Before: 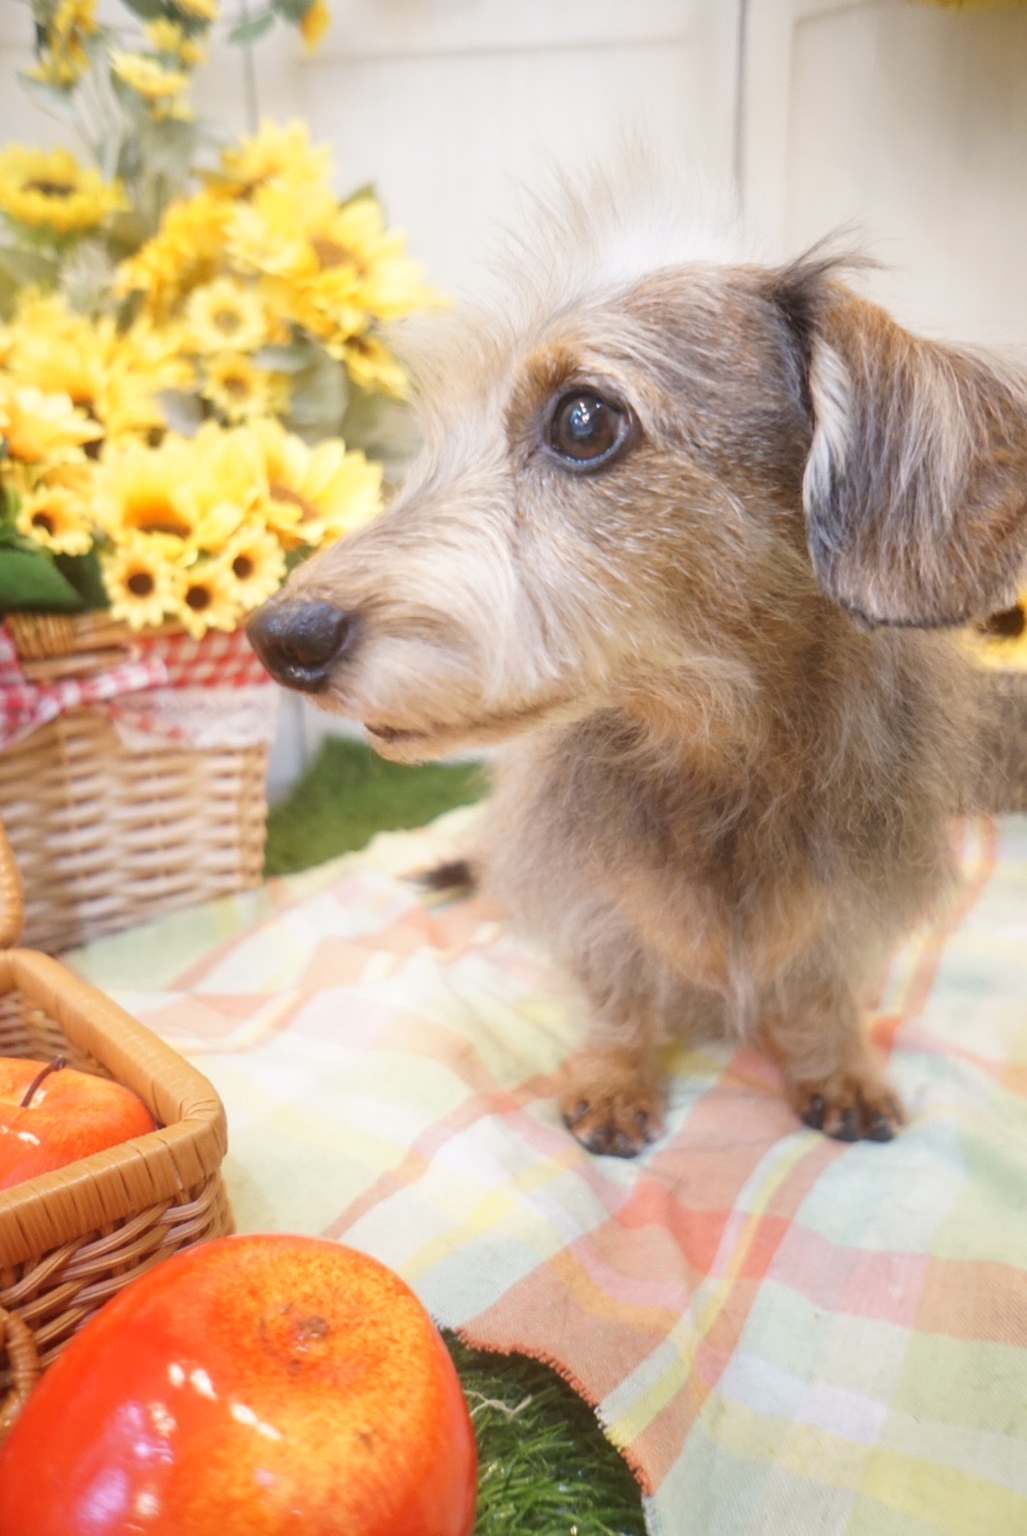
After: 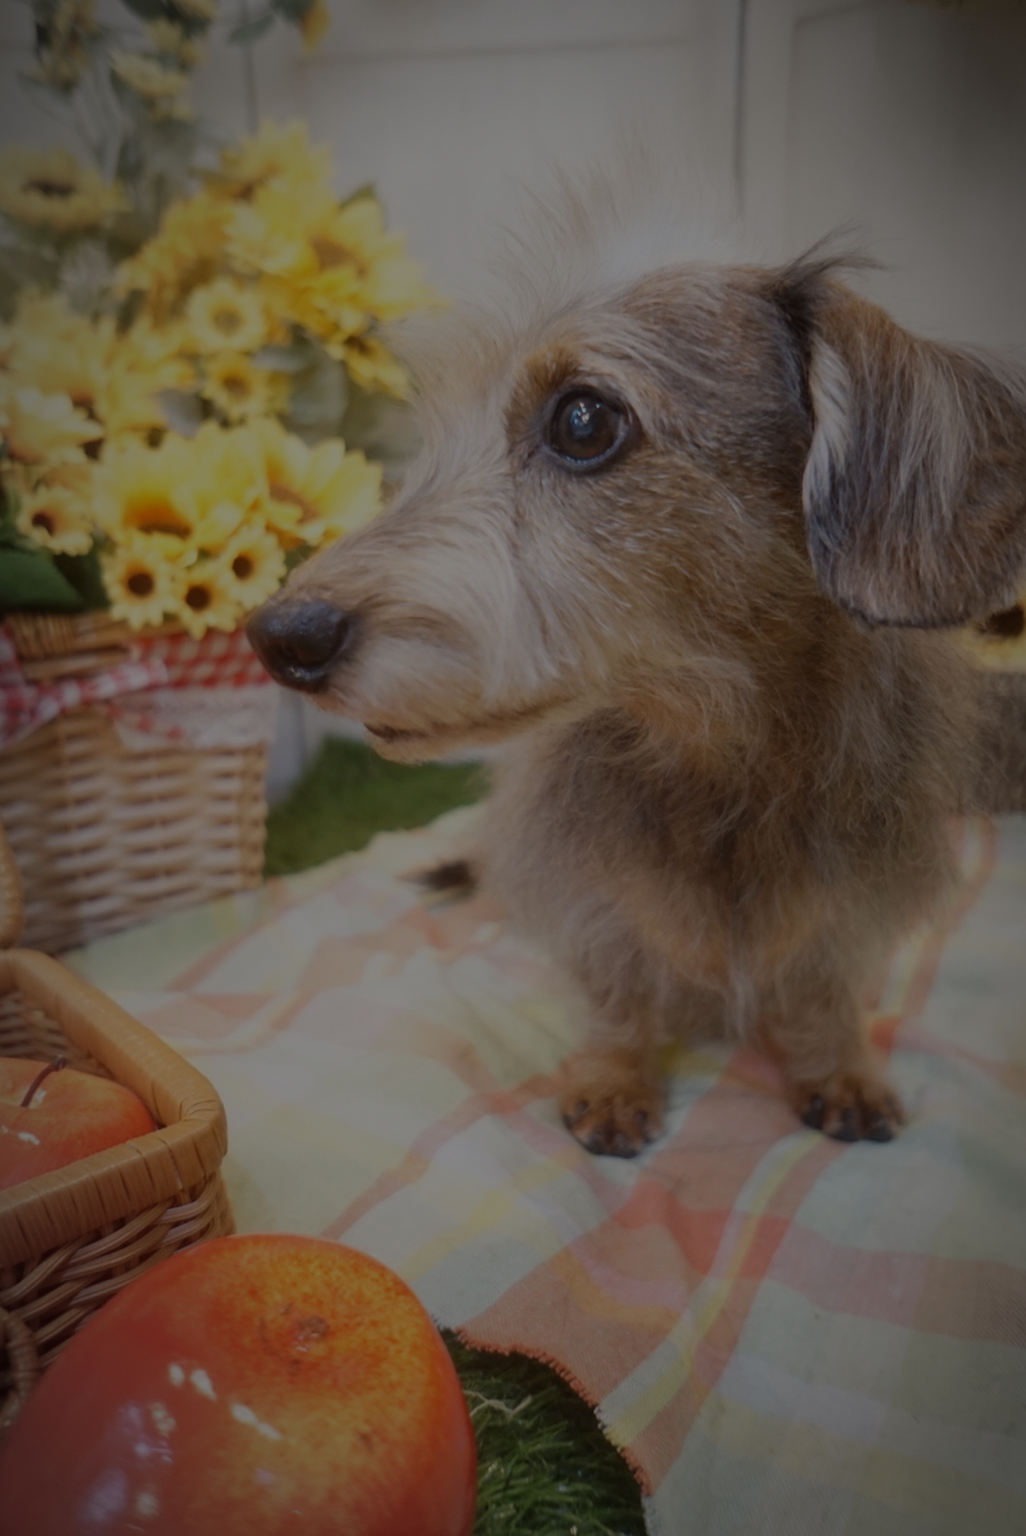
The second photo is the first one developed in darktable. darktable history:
exposure: exposure -2.002 EV, compensate highlight preservation false
vignetting: automatic ratio true
